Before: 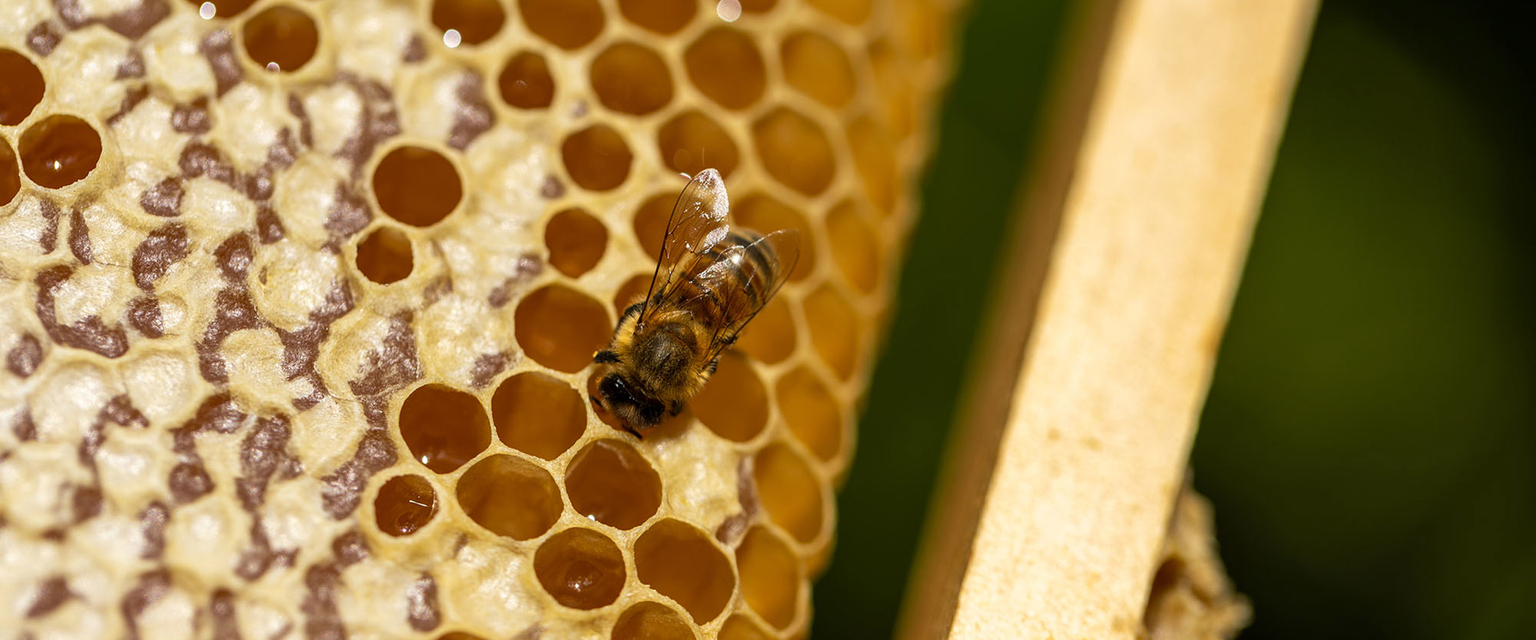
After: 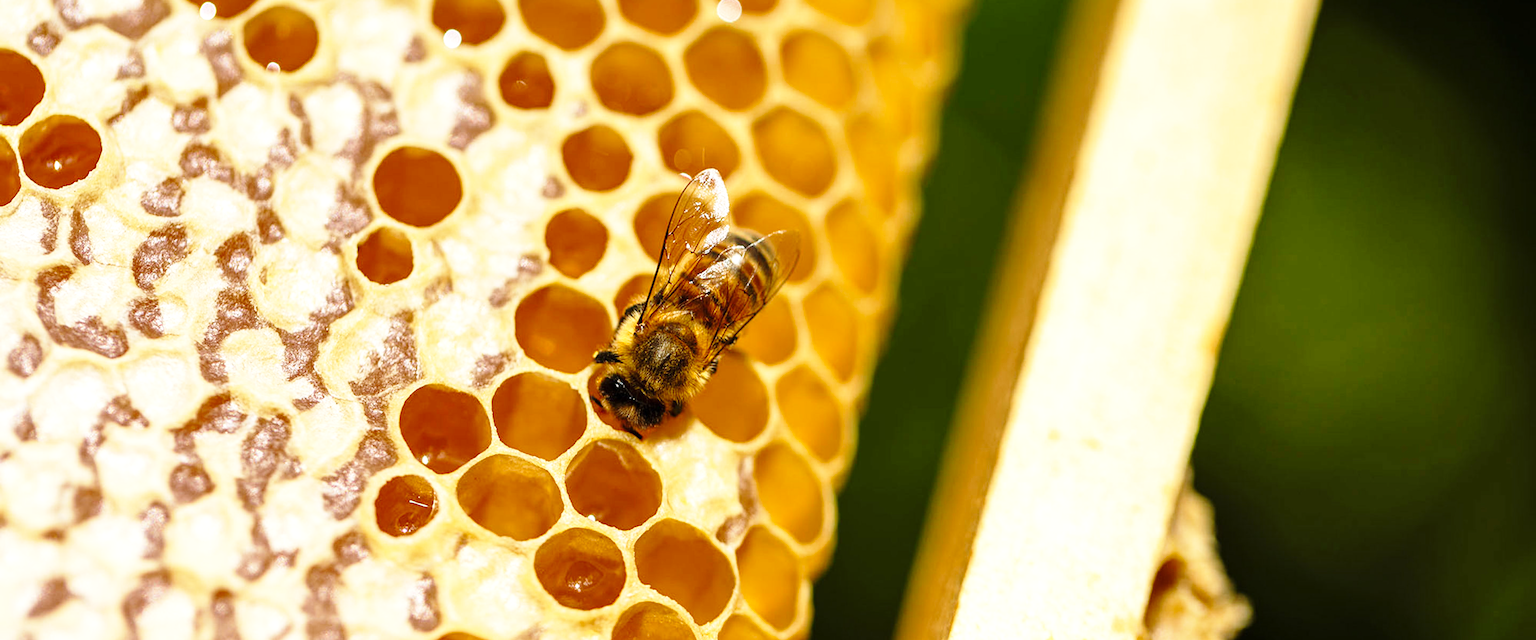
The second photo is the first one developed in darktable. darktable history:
exposure: exposure 0.367 EV, compensate highlight preservation false
base curve: curves: ch0 [(0, 0) (0.028, 0.03) (0.121, 0.232) (0.46, 0.748) (0.859, 0.968) (1, 1)], preserve colors none
